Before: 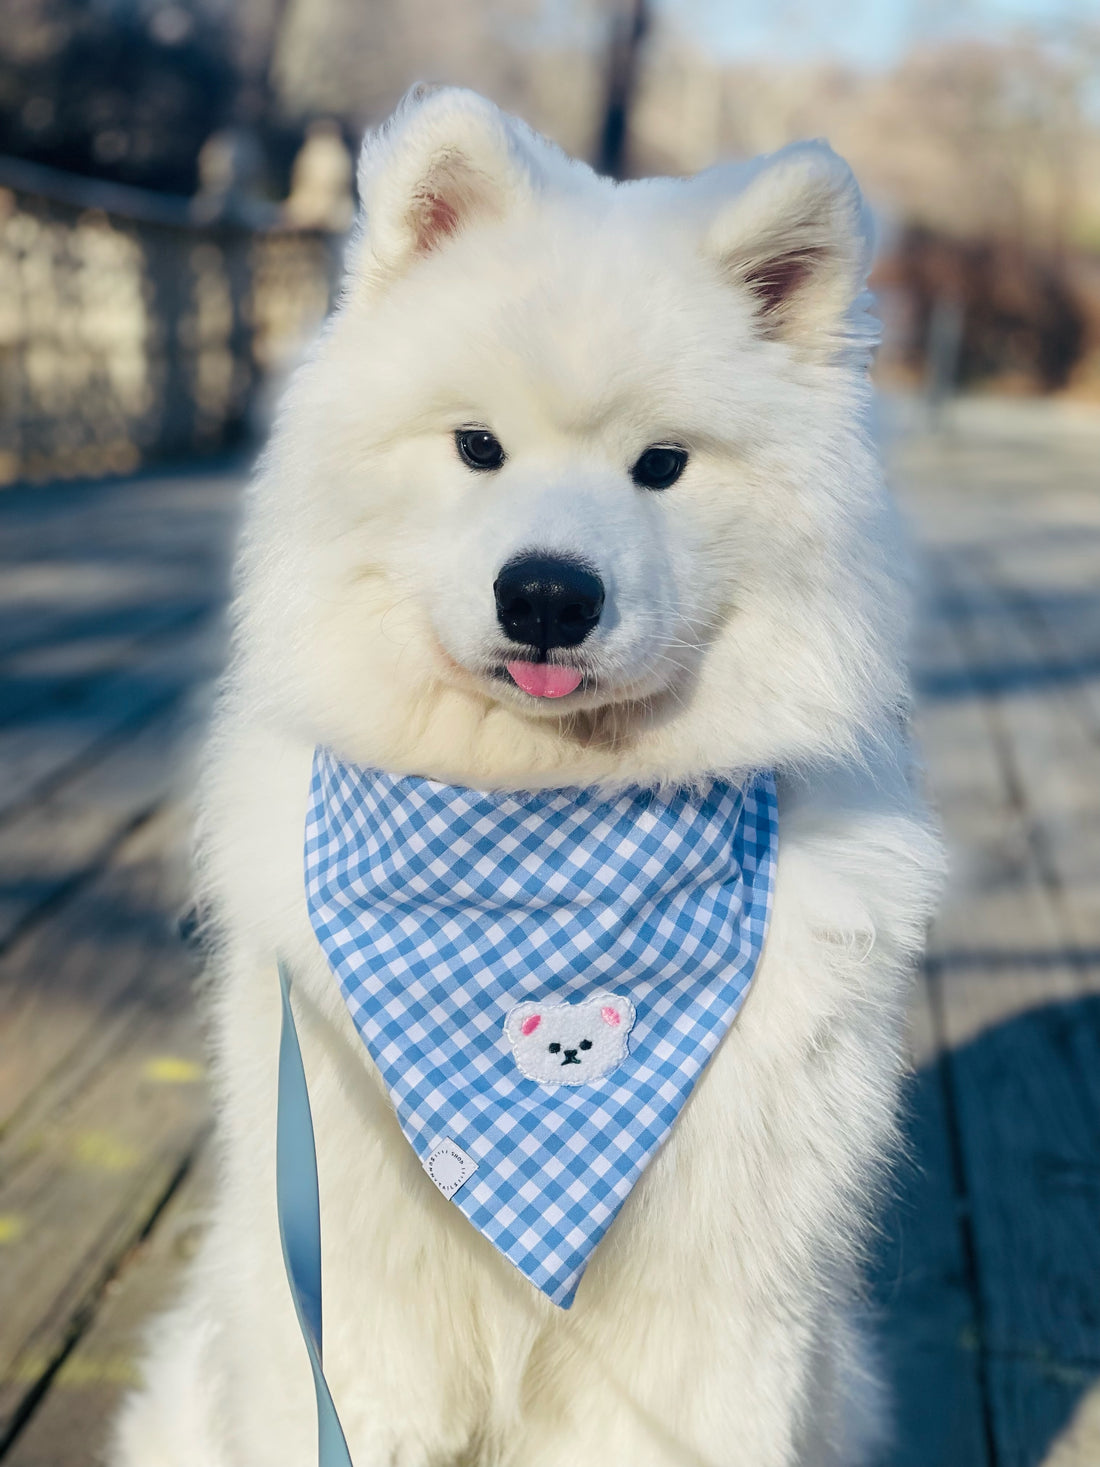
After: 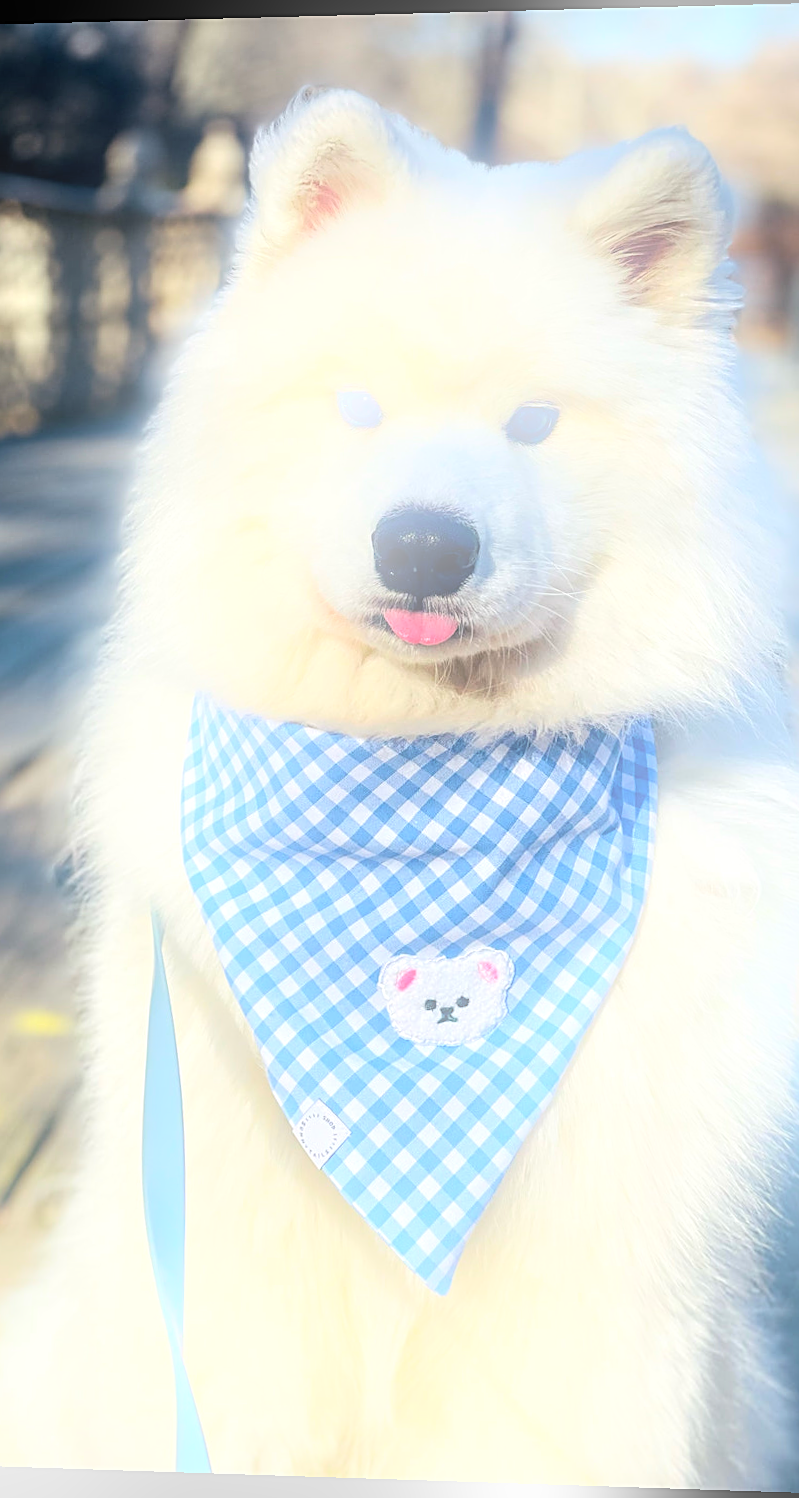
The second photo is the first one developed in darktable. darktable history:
bloom: on, module defaults
crop and rotate: left 13.409%, right 19.924%
exposure: compensate highlight preservation false
local contrast: on, module defaults
rotate and perspective: rotation 0.128°, lens shift (vertical) -0.181, lens shift (horizontal) -0.044, shear 0.001, automatic cropping off
sharpen: on, module defaults
tone equalizer: -8 EV -0.417 EV, -7 EV -0.389 EV, -6 EV -0.333 EV, -5 EV -0.222 EV, -3 EV 0.222 EV, -2 EV 0.333 EV, -1 EV 0.389 EV, +0 EV 0.417 EV, edges refinement/feathering 500, mask exposure compensation -1.57 EV, preserve details no
